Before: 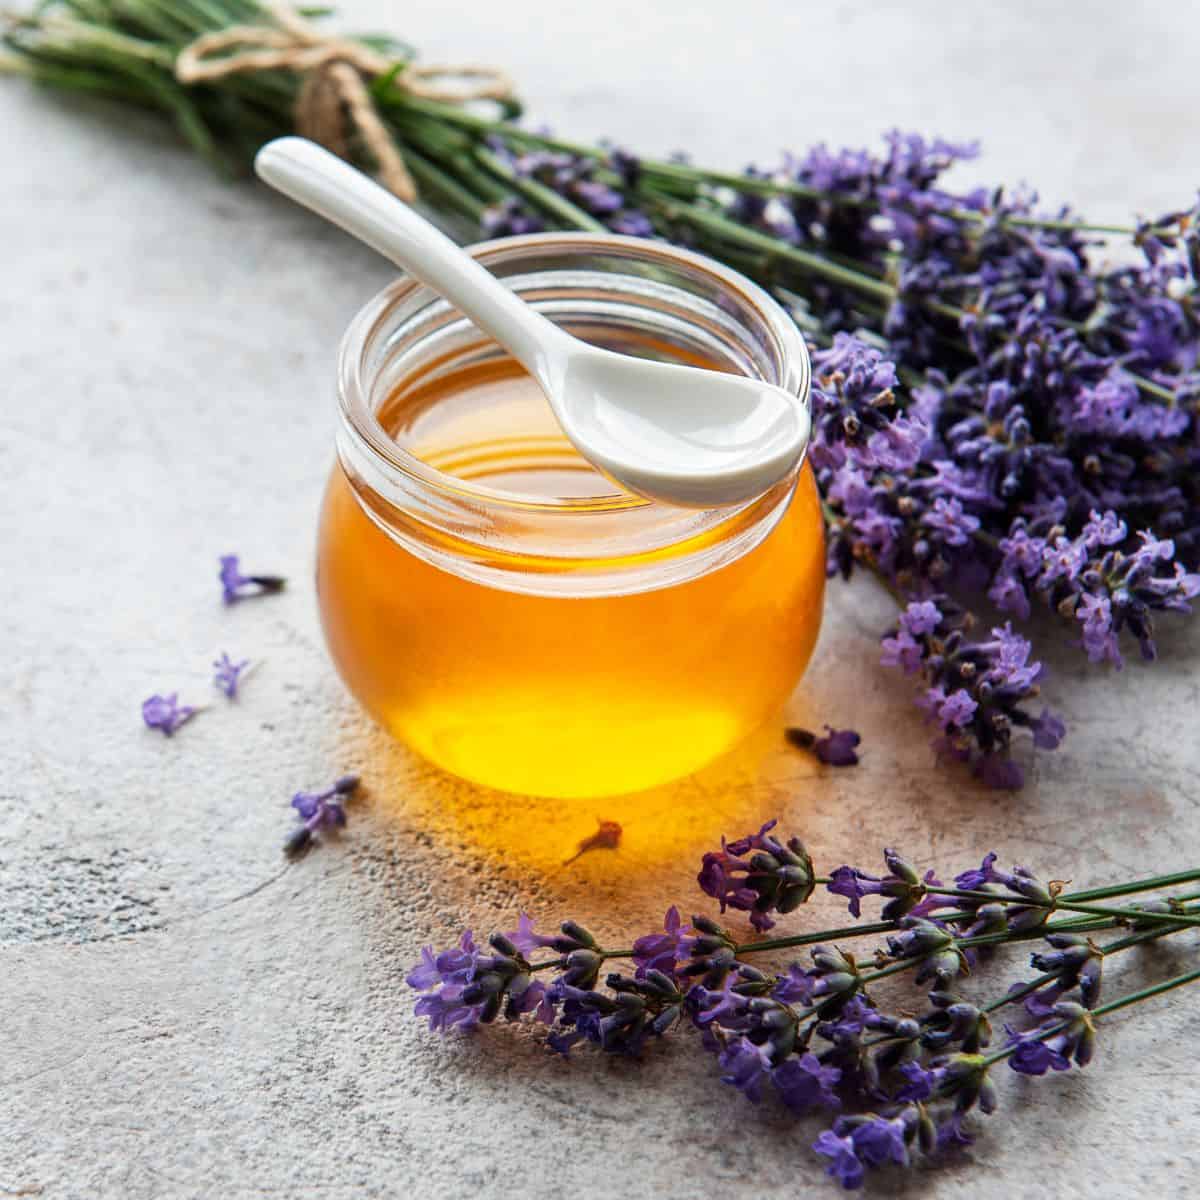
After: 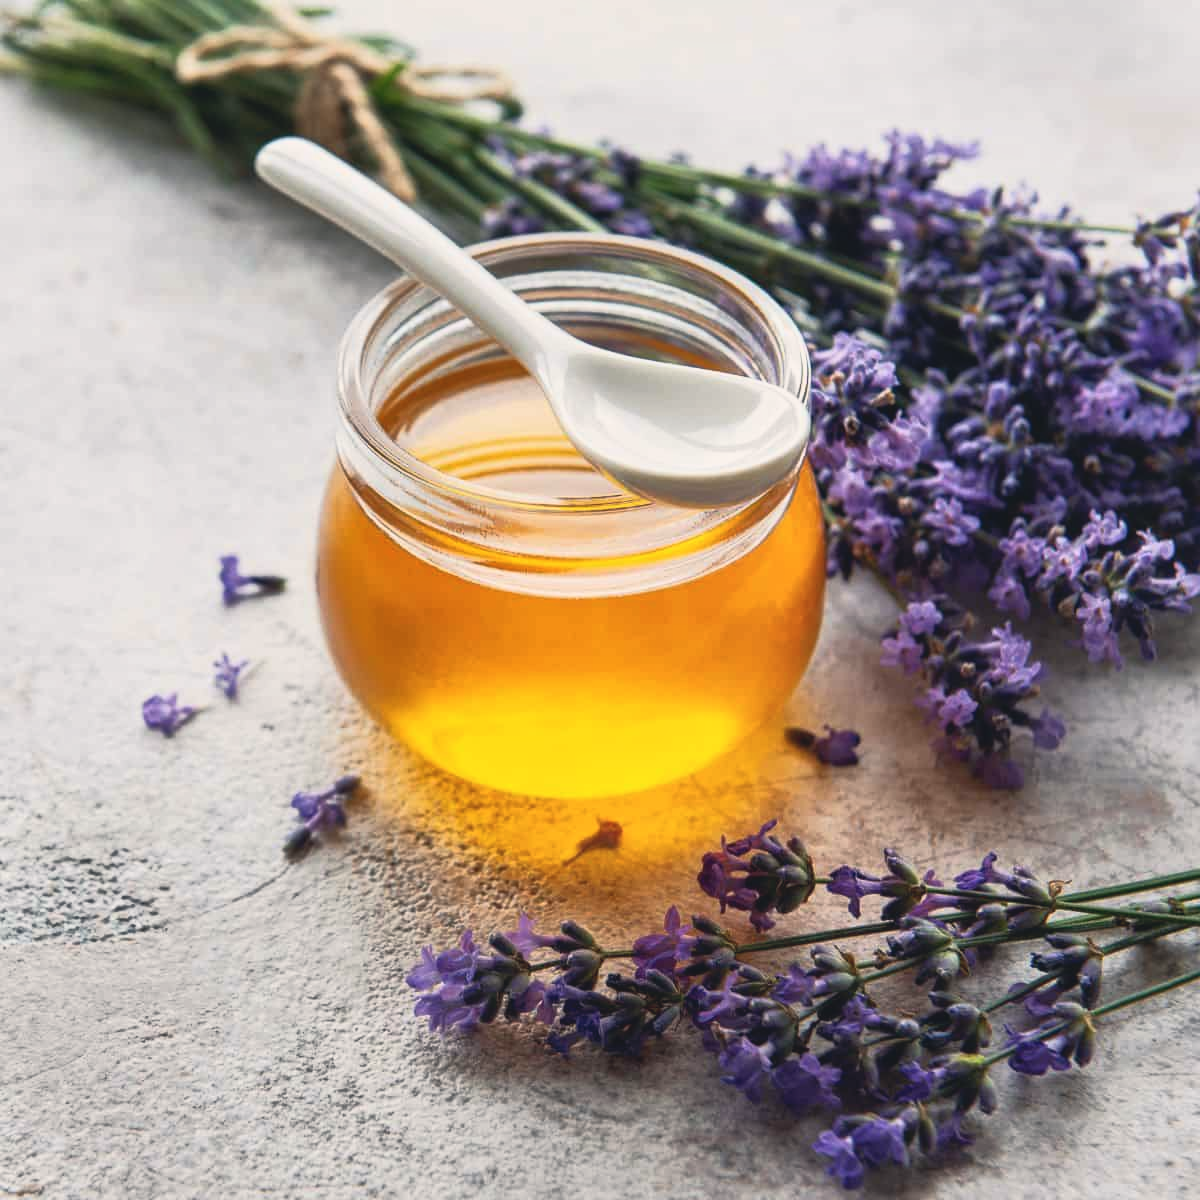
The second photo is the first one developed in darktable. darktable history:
base curve: curves: ch0 [(0, 0) (0.257, 0.25) (0.482, 0.586) (0.757, 0.871) (1, 1)]
lowpass: radius 0.1, contrast 0.85, saturation 1.1, unbound 0
color correction: highlights a* 2.75, highlights b* 5, shadows a* -2.04, shadows b* -4.84, saturation 0.8
shadows and highlights: shadows 37.27, highlights -28.18, soften with gaussian
